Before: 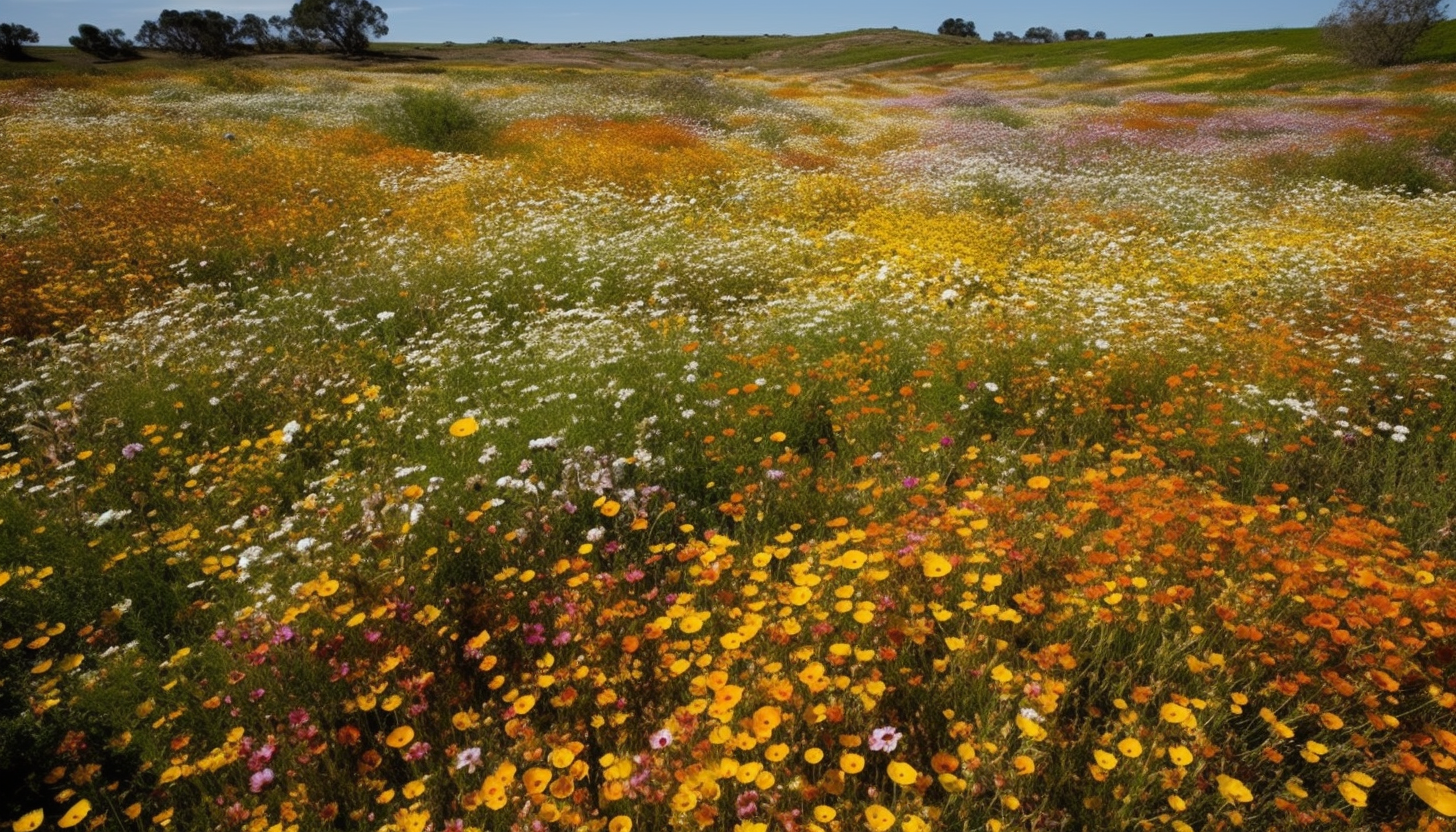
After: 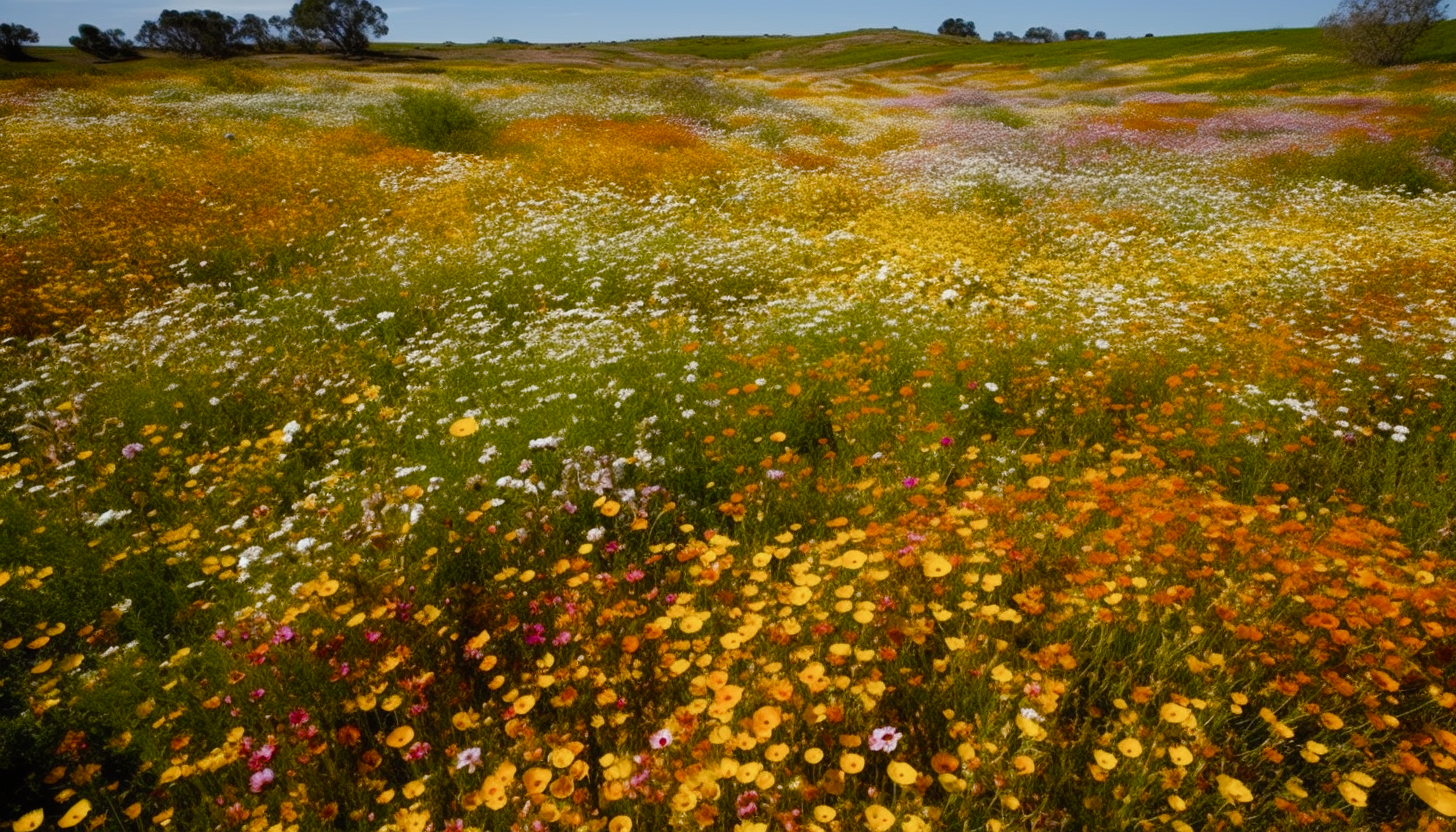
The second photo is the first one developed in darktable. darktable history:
contrast brightness saturation: contrast 0.007, saturation -0.067
color balance rgb: perceptual saturation grading › global saturation 43.744%, perceptual saturation grading › highlights -50.366%, perceptual saturation grading › shadows 31.094%, perceptual brilliance grading › global brilliance 2.512%, perceptual brilliance grading › highlights -2.425%, perceptual brilliance grading › shadows 3.526%
